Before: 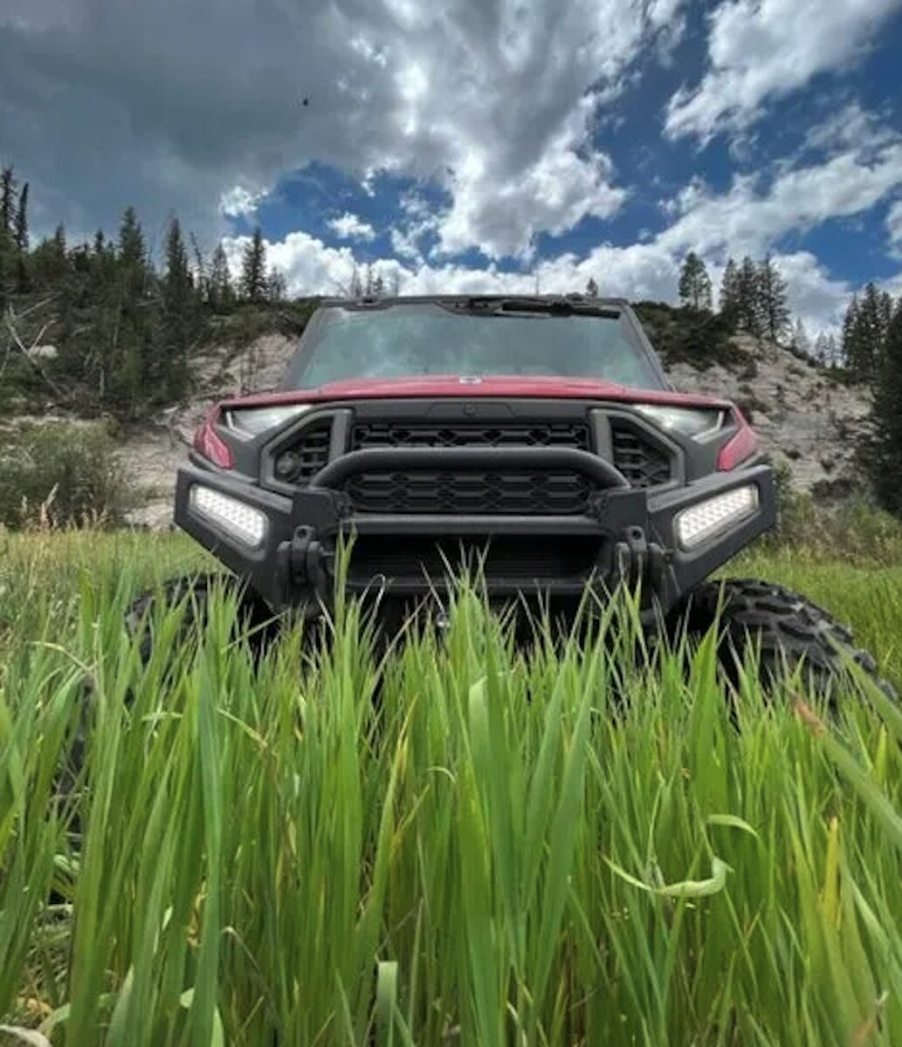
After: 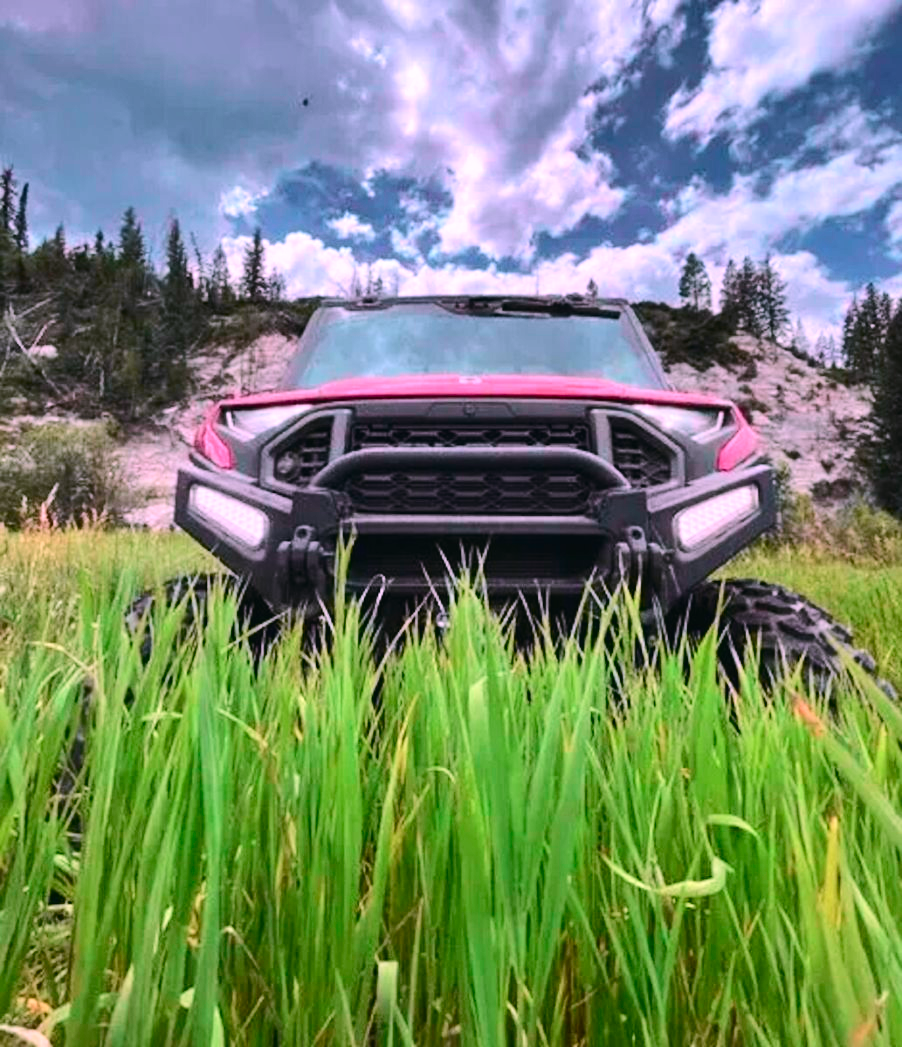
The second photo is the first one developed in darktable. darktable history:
tone curve: curves: ch0 [(0, 0.023) (0.103, 0.087) (0.277, 0.28) (0.438, 0.547) (0.546, 0.678) (0.735, 0.843) (0.994, 1)]; ch1 [(0, 0) (0.371, 0.261) (0.465, 0.42) (0.488, 0.477) (0.512, 0.513) (0.542, 0.581) (0.574, 0.647) (0.636, 0.747) (1, 1)]; ch2 [(0, 0) (0.369, 0.388) (0.449, 0.431) (0.478, 0.471) (0.516, 0.517) (0.575, 0.642) (0.649, 0.726) (1, 1)], color space Lab, independent channels, preserve colors none
white balance: red 1.188, blue 1.11
color correction: highlights a* -10.04, highlights b* -10.37
shadows and highlights: soften with gaussian
